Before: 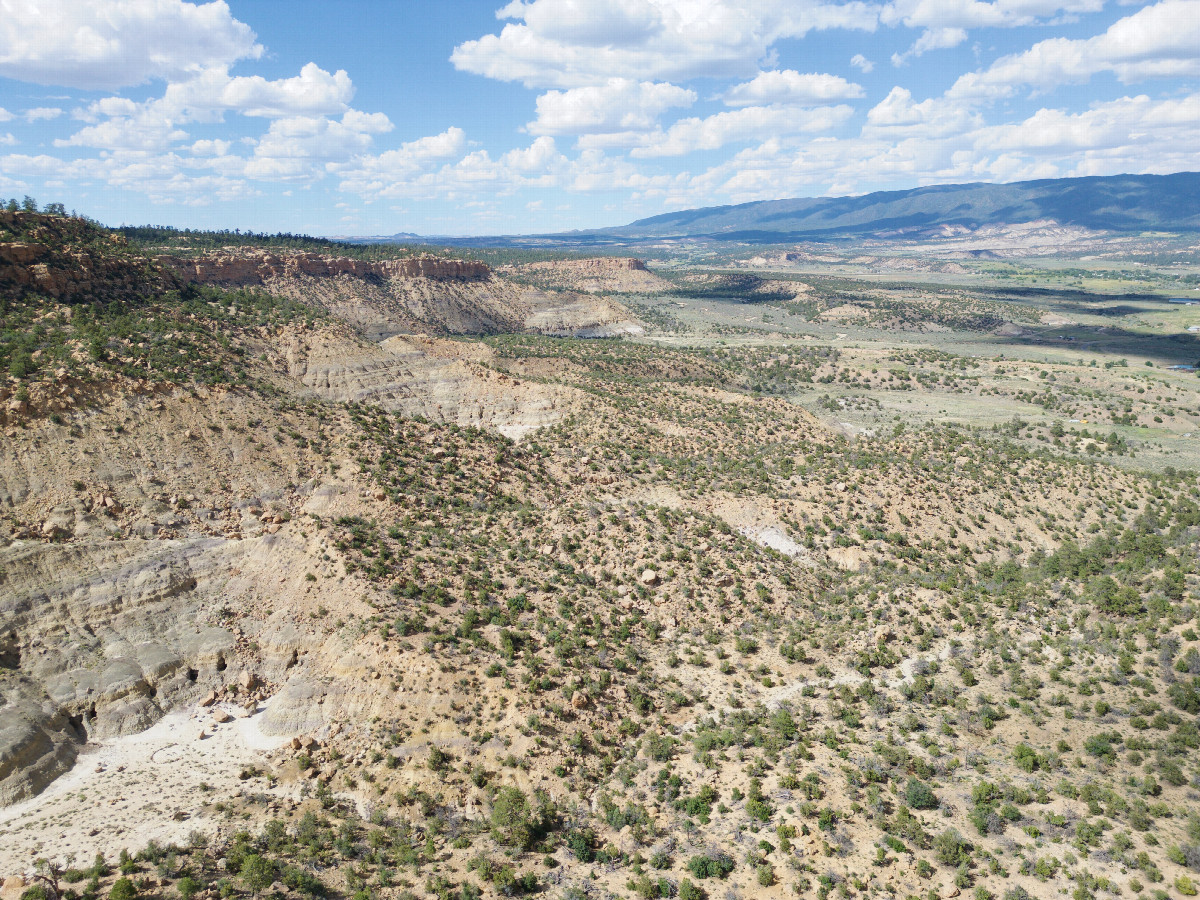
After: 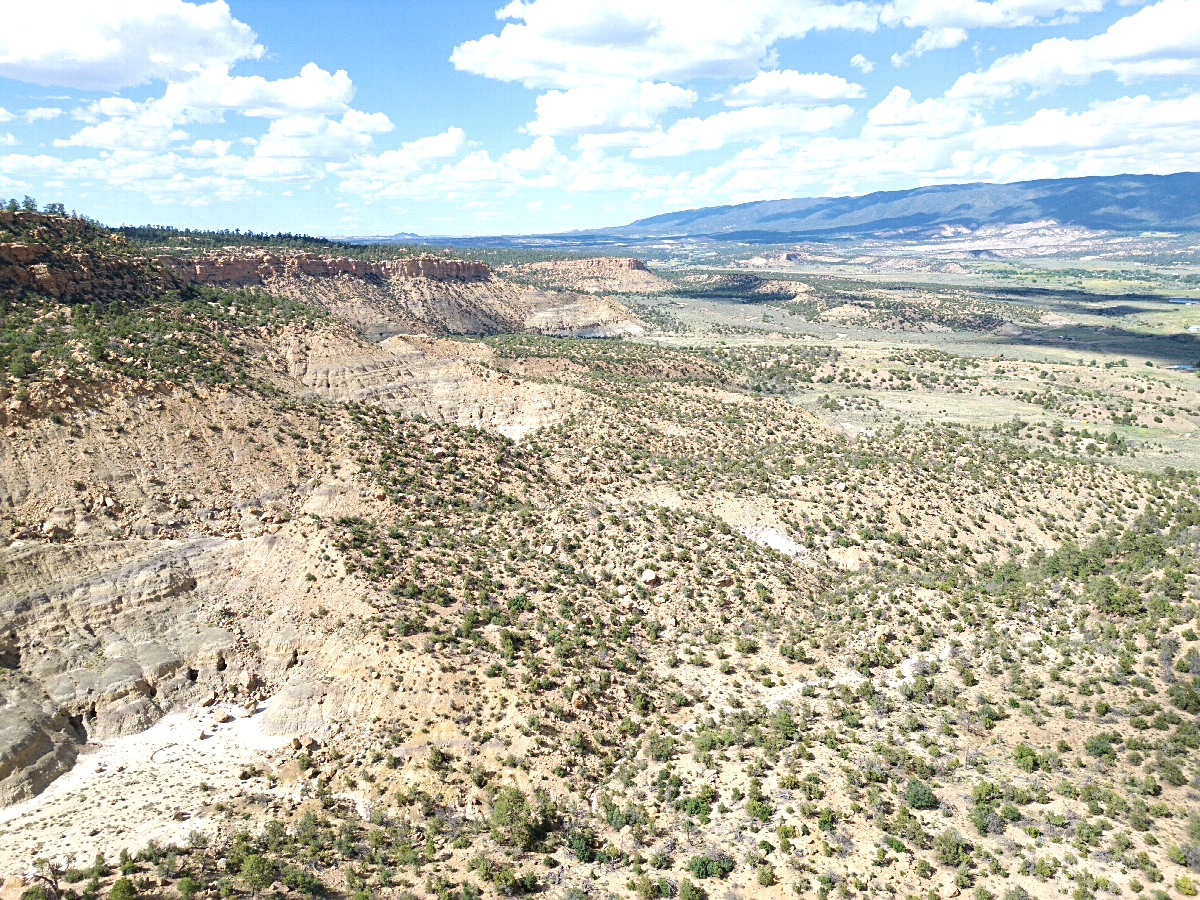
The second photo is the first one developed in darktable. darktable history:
sharpen: radius 2.186, amount 0.384, threshold 0.222
exposure: black level correction 0.001, exposure 0.5 EV, compensate highlight preservation false
